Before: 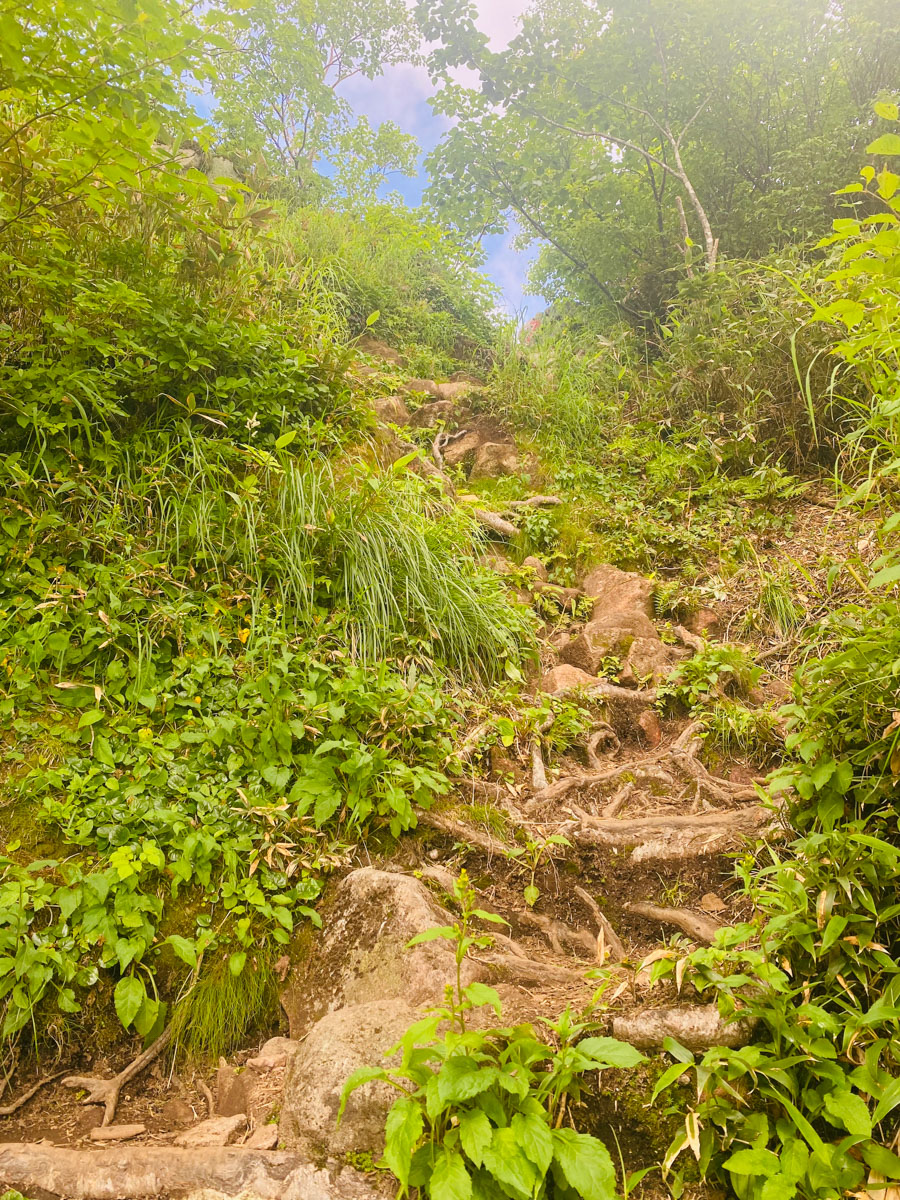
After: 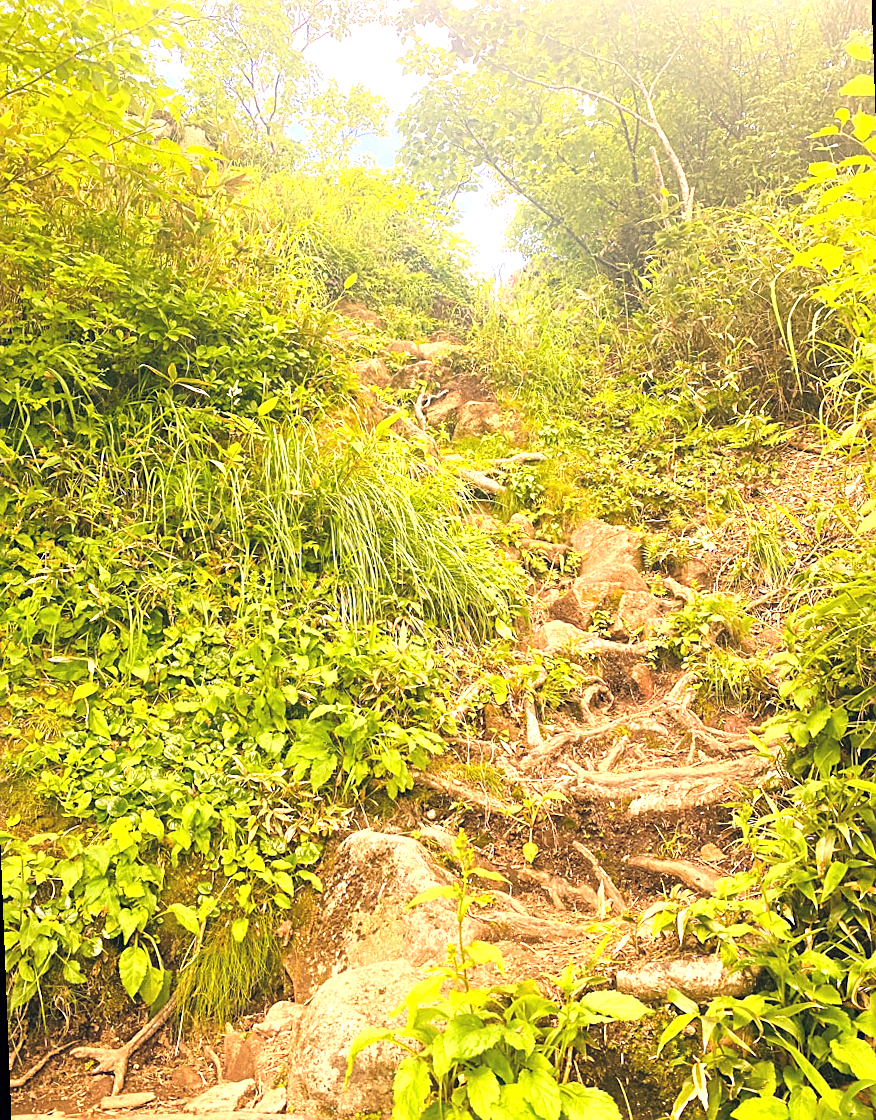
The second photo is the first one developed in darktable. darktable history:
color balance rgb: shadows lift › hue 87.51°, highlights gain › chroma 3.21%, highlights gain › hue 55.1°, global offset › chroma 0.15%, global offset › hue 253.66°, linear chroma grading › global chroma 0.5%
exposure: black level correction 0, exposure 1 EV, compensate exposure bias true, compensate highlight preservation false
rotate and perspective: rotation -2.12°, lens shift (vertical) 0.009, lens shift (horizontal) -0.008, automatic cropping original format, crop left 0.036, crop right 0.964, crop top 0.05, crop bottom 0.959
sharpen: on, module defaults
tone equalizer: on, module defaults
